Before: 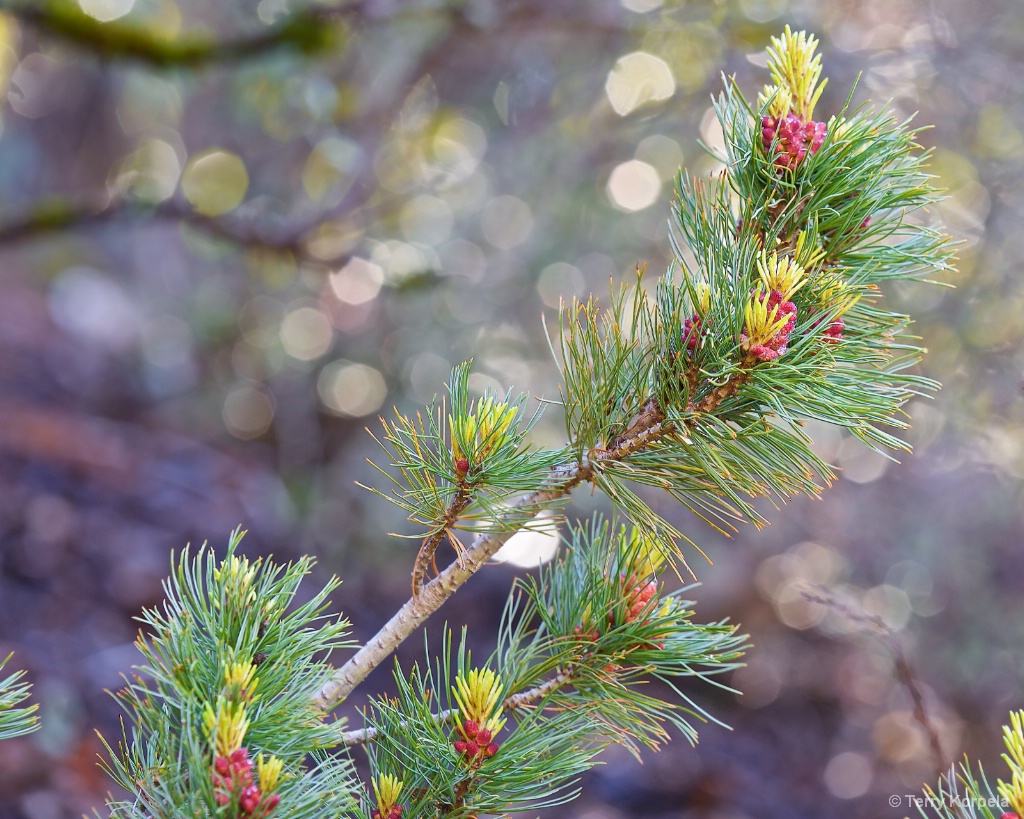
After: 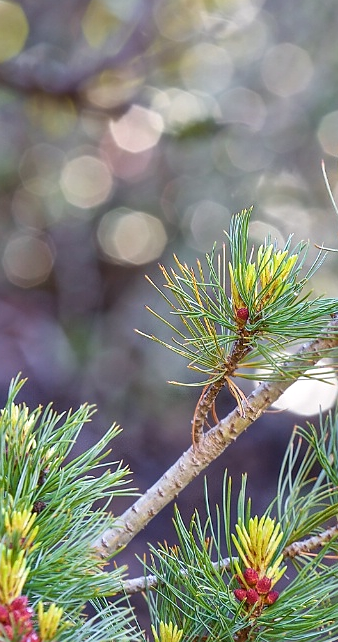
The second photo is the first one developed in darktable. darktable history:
crop and rotate: left 21.491%, top 18.601%, right 45.457%, bottom 2.966%
sharpen: radius 0.979, amount 0.603
local contrast: on, module defaults
